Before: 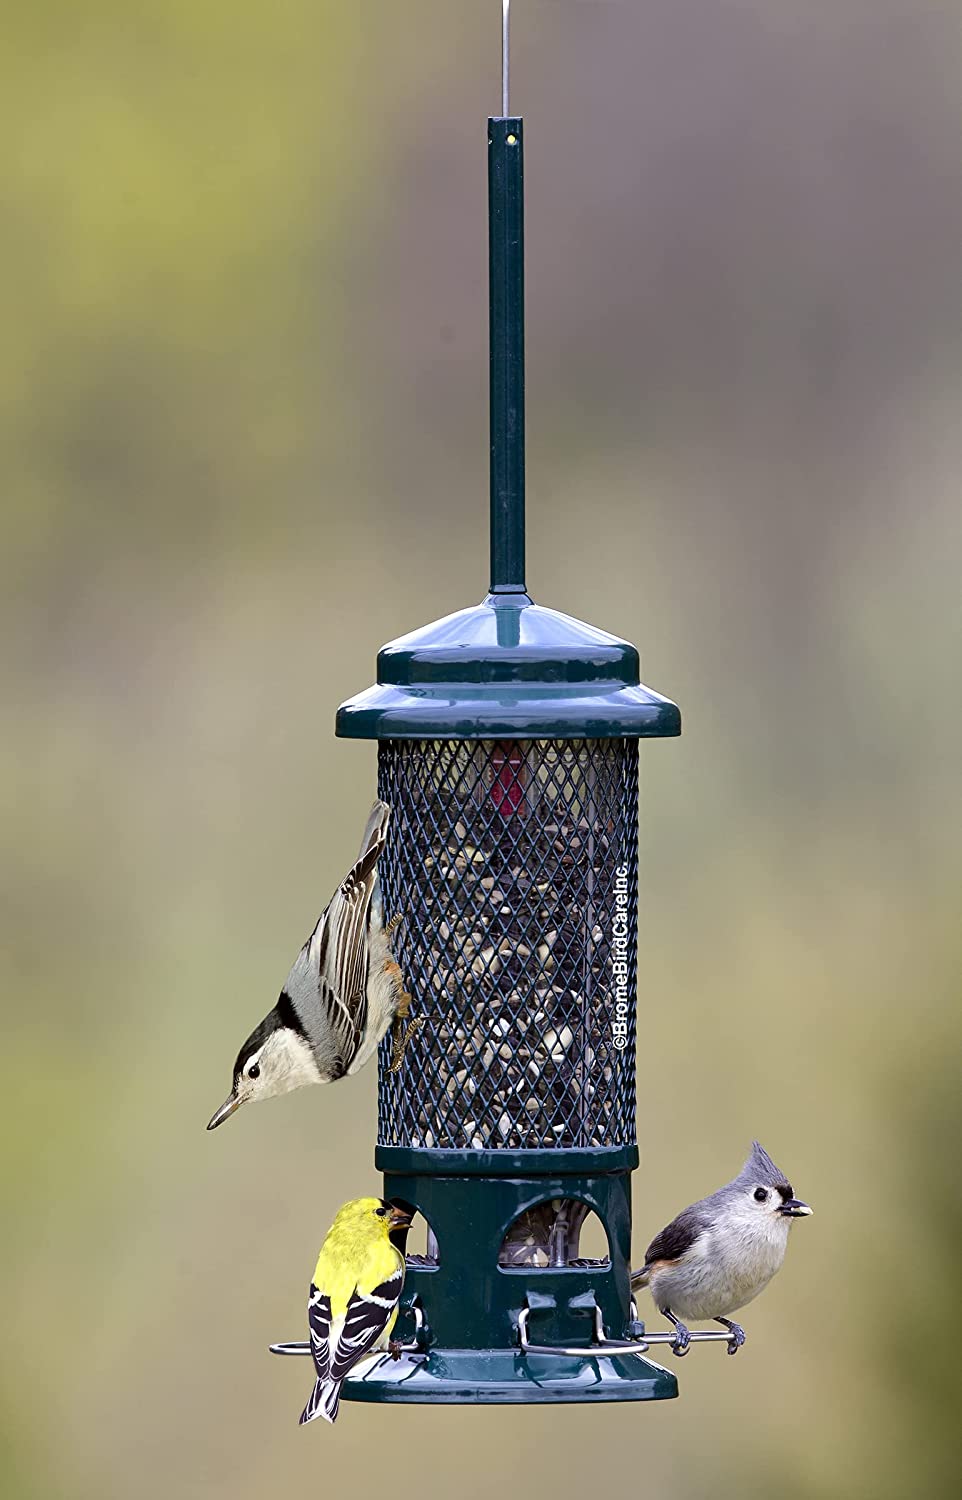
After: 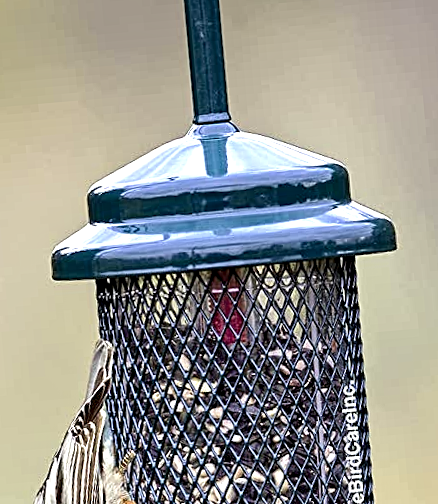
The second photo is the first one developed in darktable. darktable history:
rotate and perspective: rotation -4.86°, automatic cropping off
crop: left 31.751%, top 32.172%, right 27.8%, bottom 35.83%
exposure: exposure 0.648 EV, compensate highlight preservation false
contrast equalizer: octaves 7, y [[0.5, 0.542, 0.583, 0.625, 0.667, 0.708], [0.5 ×6], [0.5 ×6], [0 ×6], [0 ×6]]
